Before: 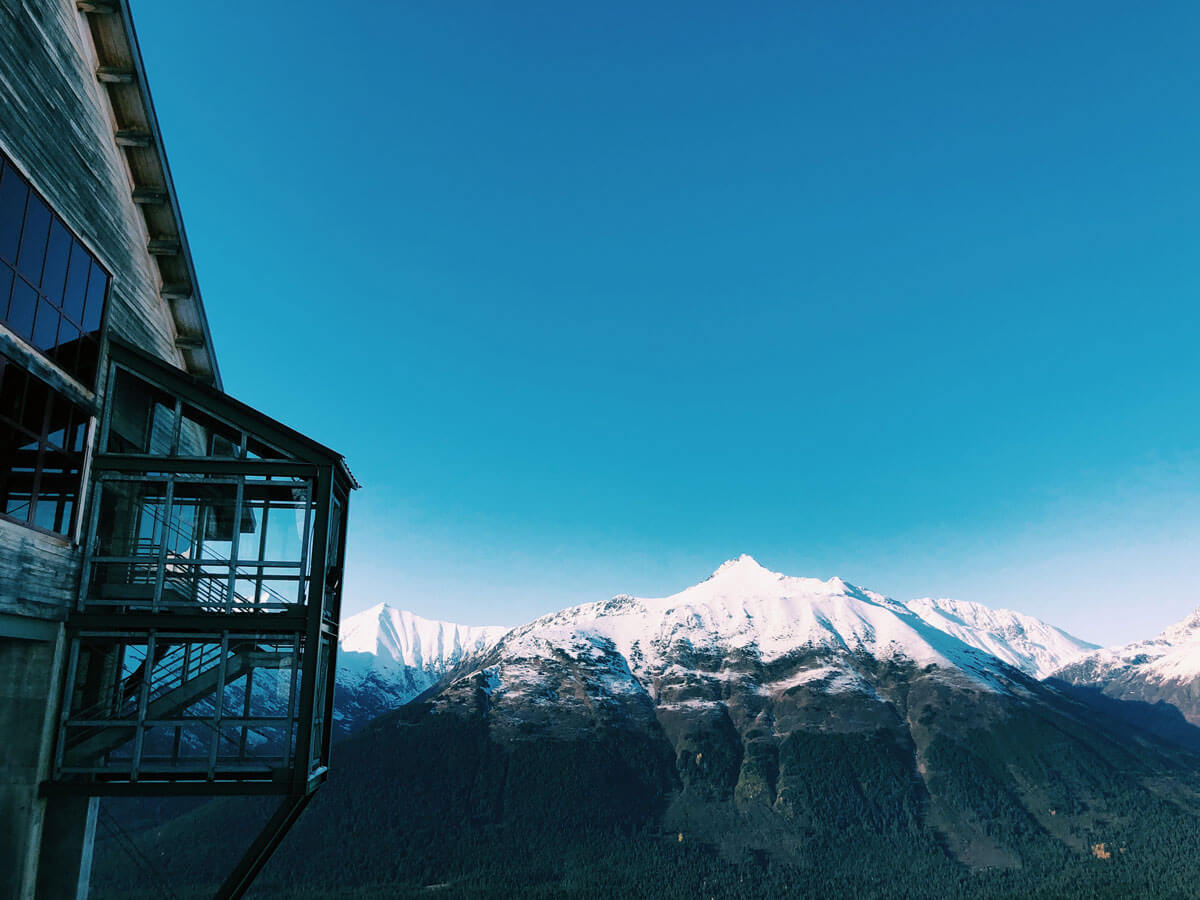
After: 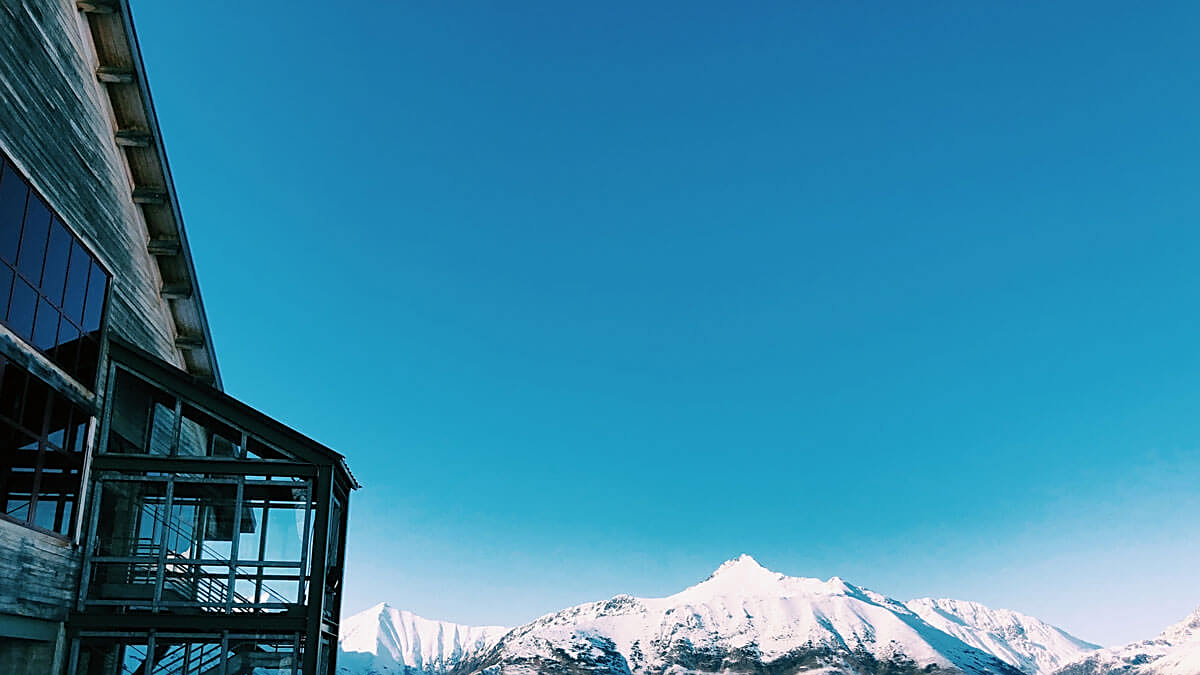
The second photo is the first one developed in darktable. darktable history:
crop: bottom 24.967%
sharpen: on, module defaults
